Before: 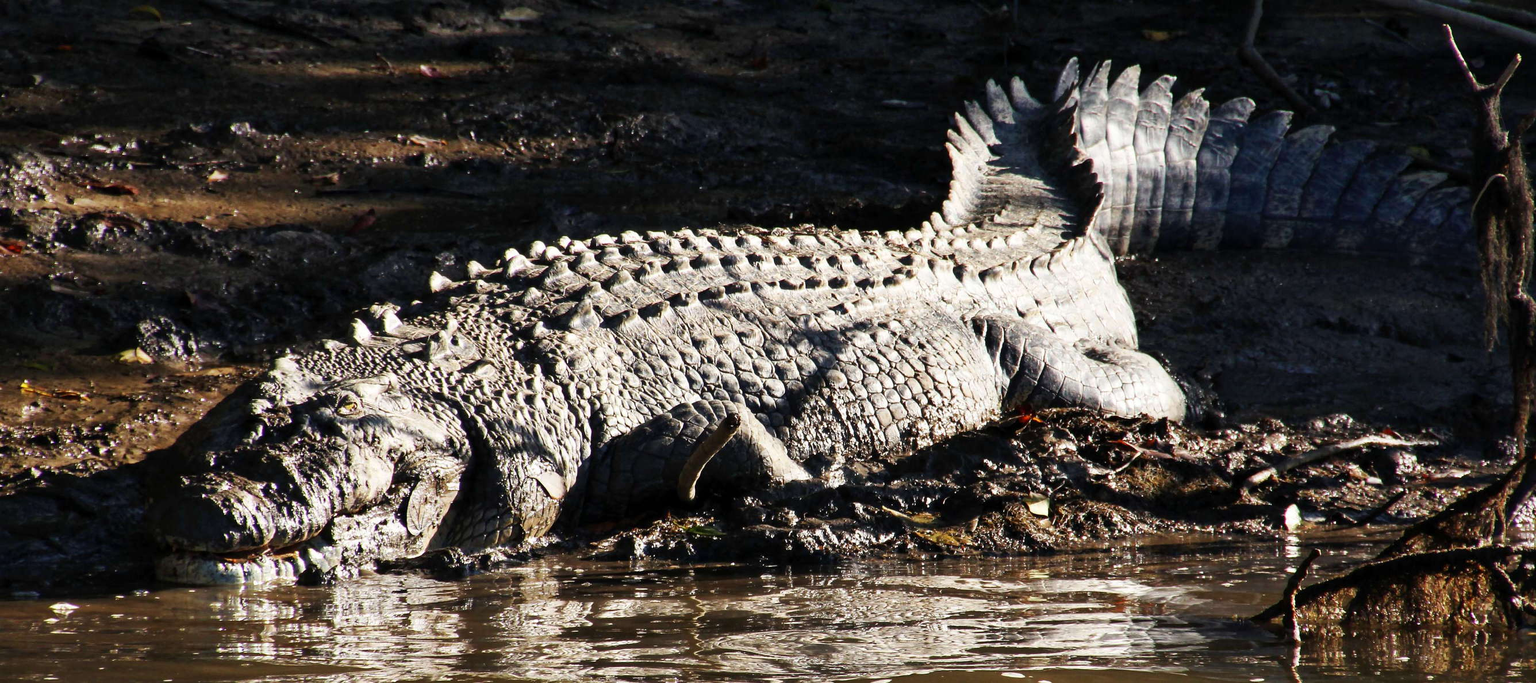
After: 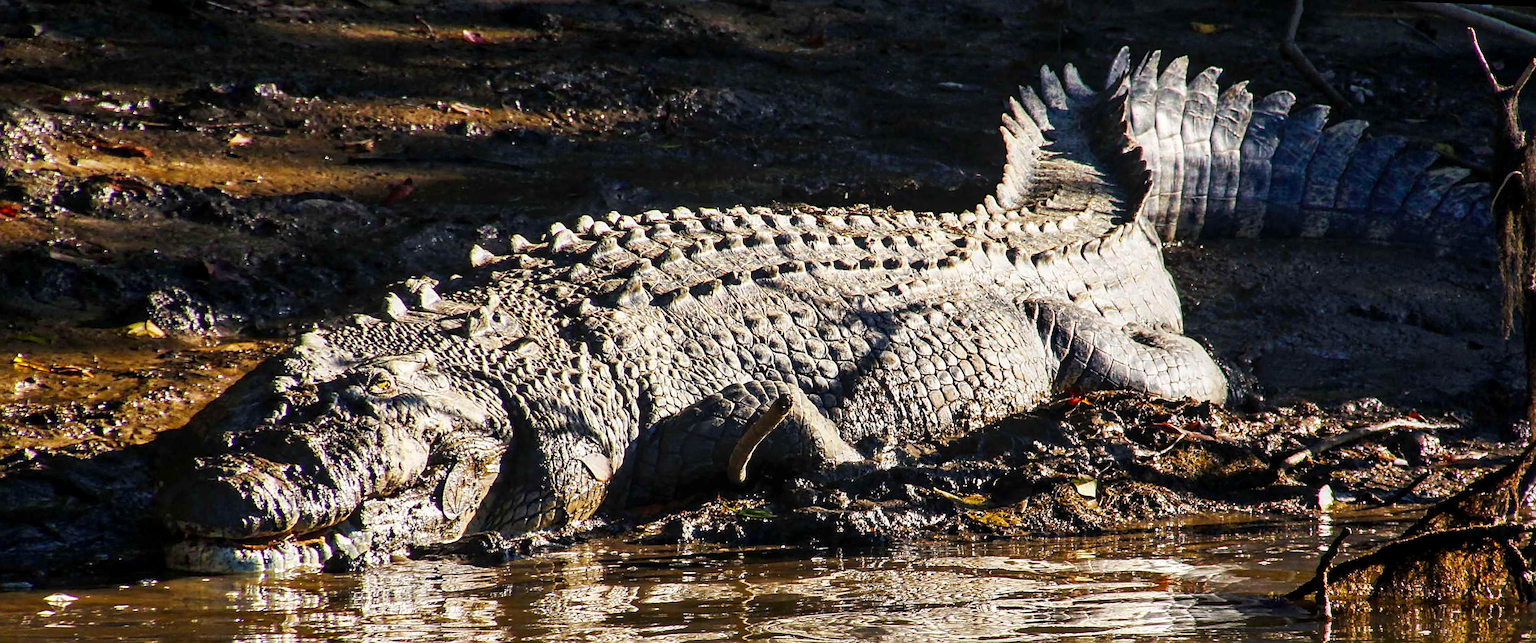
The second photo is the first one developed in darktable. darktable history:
rotate and perspective: rotation 0.679°, lens shift (horizontal) 0.136, crop left 0.009, crop right 0.991, crop top 0.078, crop bottom 0.95
sharpen: on, module defaults
velvia: strength 32%, mid-tones bias 0.2
local contrast: detail 130%
